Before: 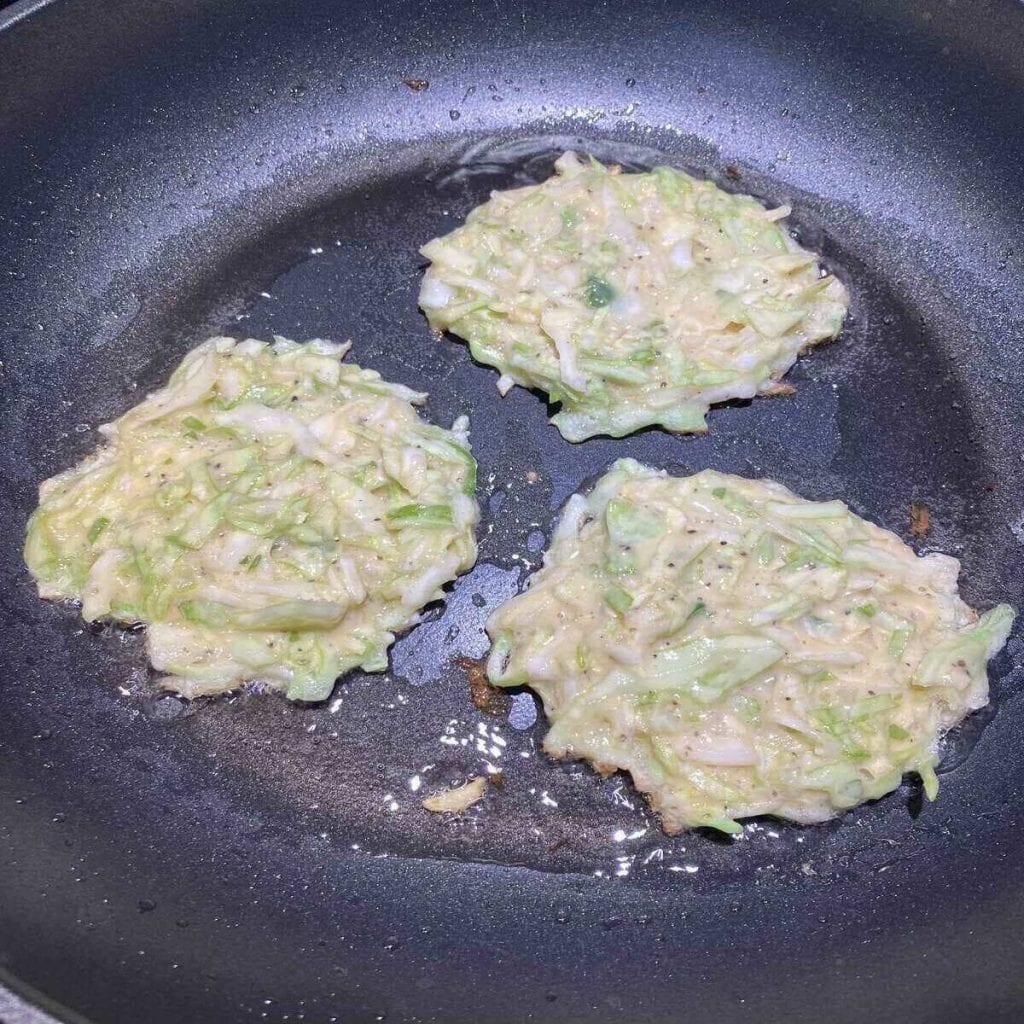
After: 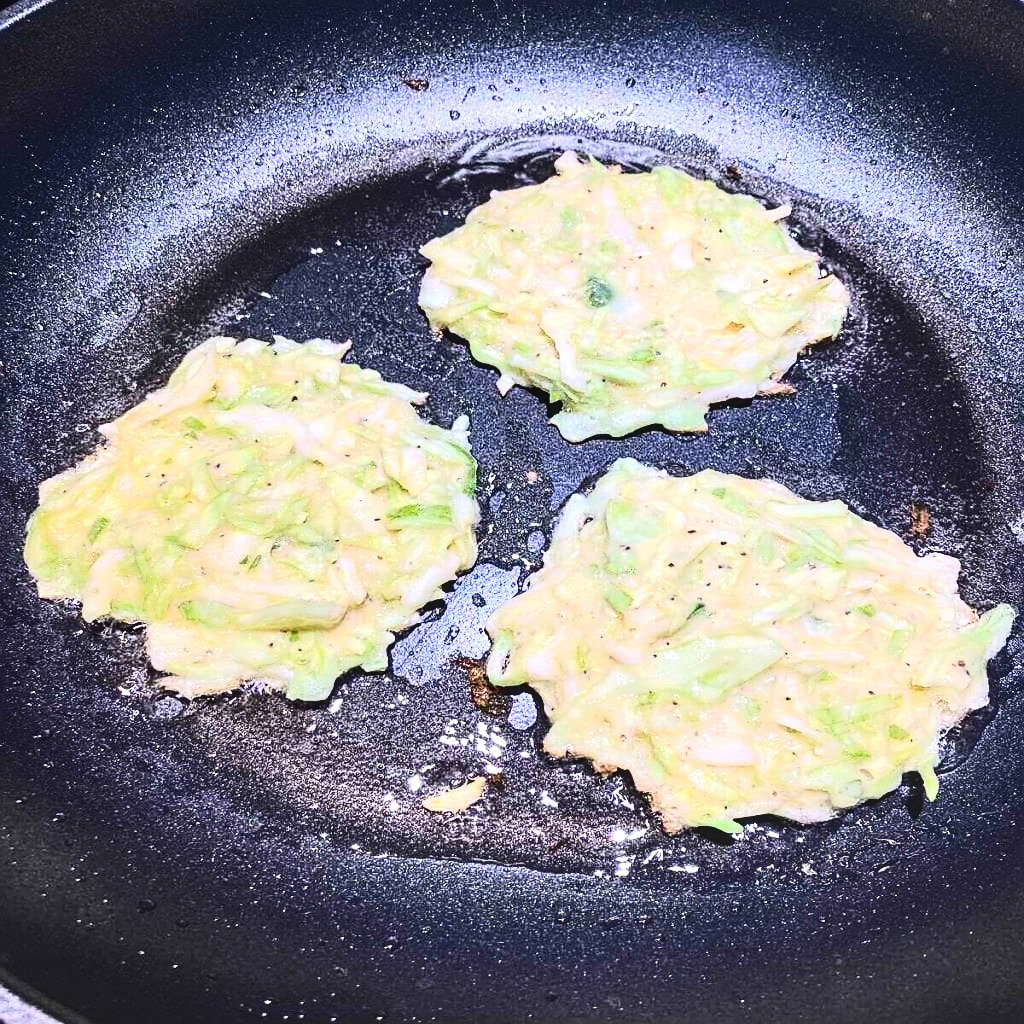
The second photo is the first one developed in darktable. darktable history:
tone equalizer: -8 EV -1.08 EV, -7 EV -1.01 EV, -6 EV -0.867 EV, -5 EV -0.578 EV, -3 EV 0.578 EV, -2 EV 0.867 EV, -1 EV 1.01 EV, +0 EV 1.08 EV, edges refinement/feathering 500, mask exposure compensation -1.57 EV, preserve details no
sharpen: amount 0.478
contrast brightness saturation: contrast 0.4, brightness 0.05, saturation 0.25
local contrast: detail 110%
